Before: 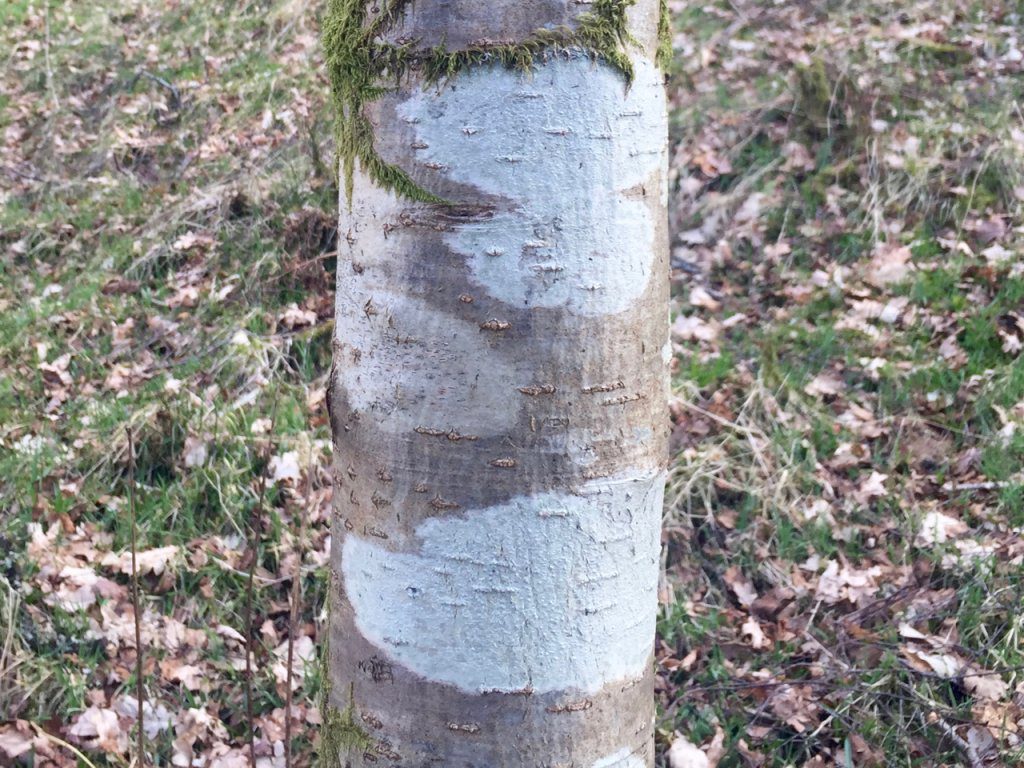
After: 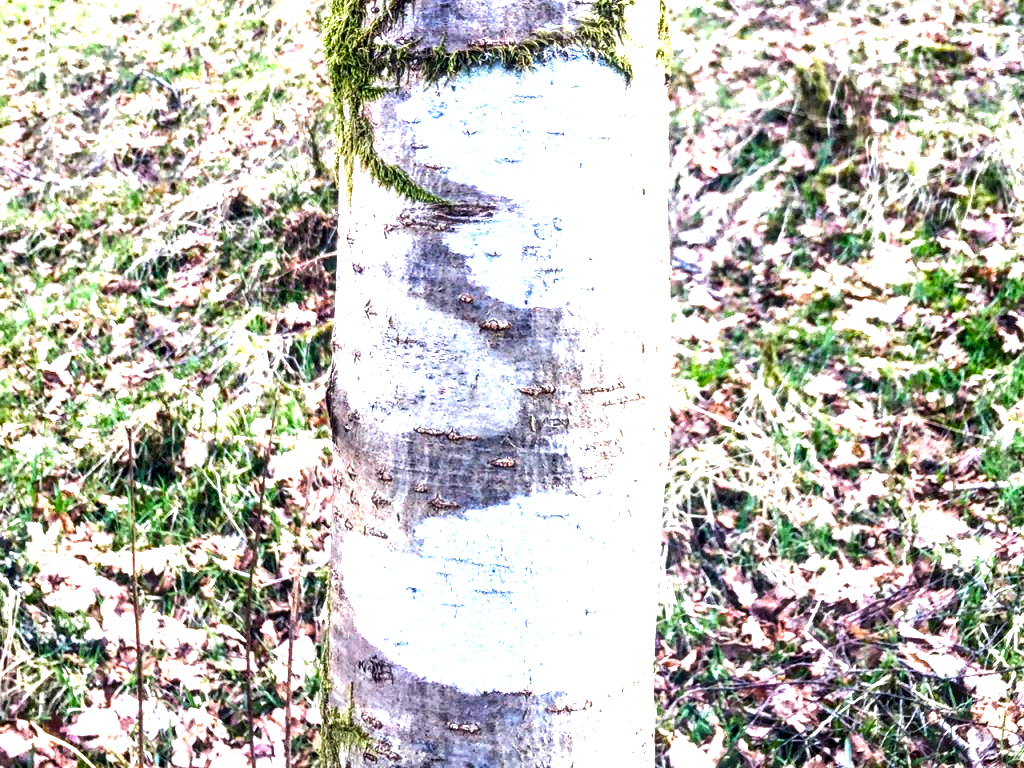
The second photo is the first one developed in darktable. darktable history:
exposure: exposure 0.127 EV, compensate highlight preservation false
color balance rgb: global offset › luminance -0.37%, perceptual saturation grading › highlights -17.77%, perceptual saturation grading › mid-tones 33.1%, perceptual saturation grading › shadows 50.52%, perceptual brilliance grading › highlights 20%, perceptual brilliance grading › mid-tones 20%, perceptual brilliance grading › shadows -20%, global vibrance 50%
tone equalizer: -8 EV -1.08 EV, -7 EV -1.01 EV, -6 EV -0.867 EV, -5 EV -0.578 EV, -3 EV 0.578 EV, -2 EV 0.867 EV, -1 EV 1.01 EV, +0 EV 1.08 EV, edges refinement/feathering 500, mask exposure compensation -1.57 EV, preserve details no
local contrast: detail 150%
